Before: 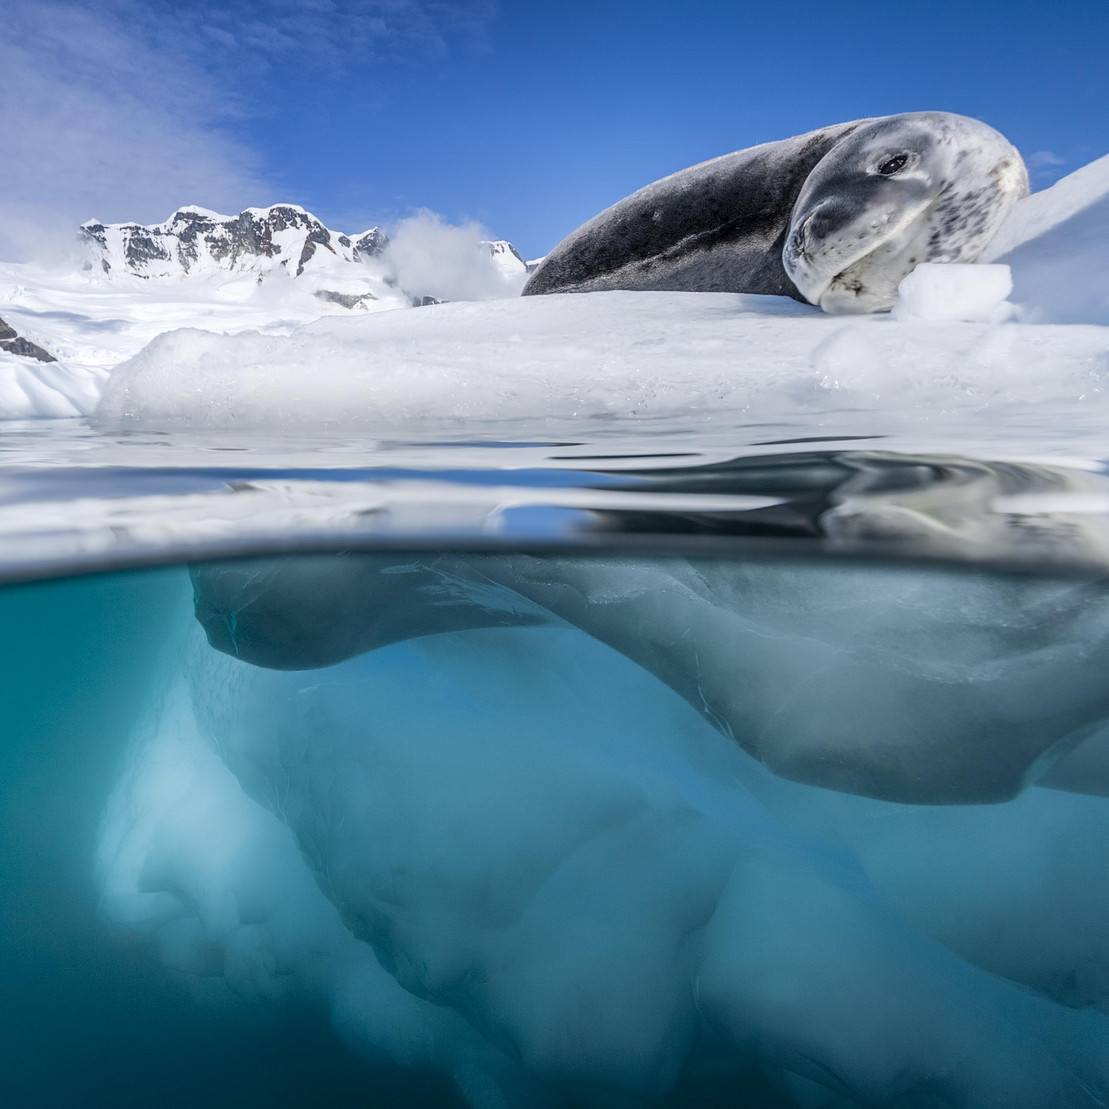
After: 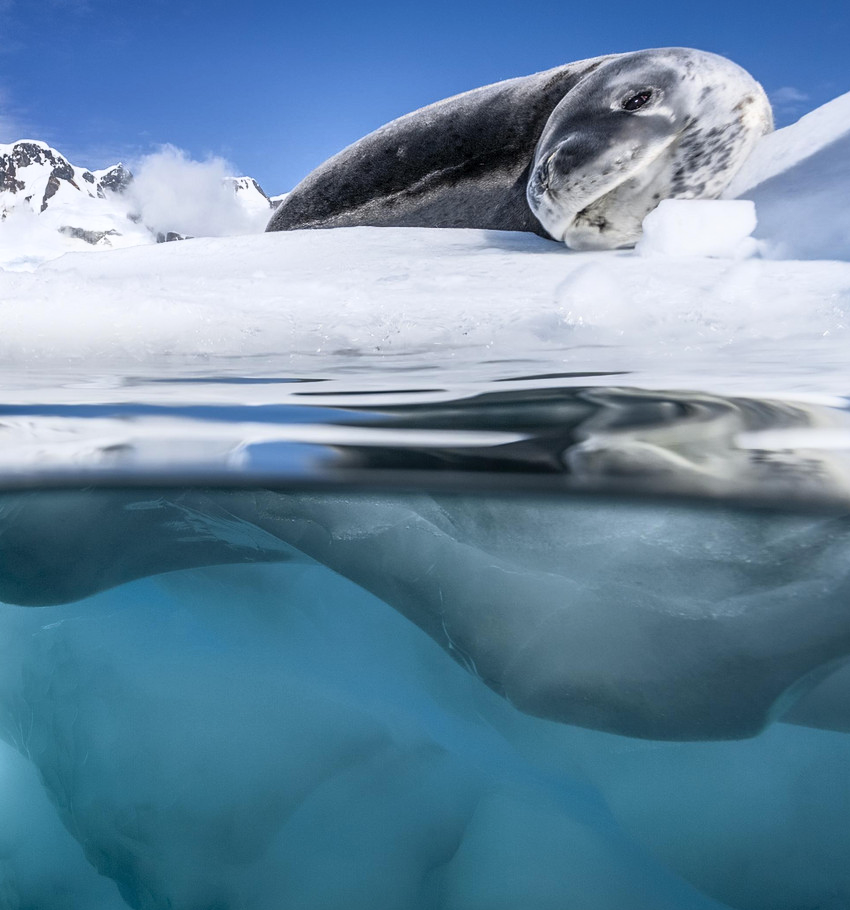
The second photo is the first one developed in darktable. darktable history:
crop: left 23.095%, top 5.827%, bottom 11.854%
color balance: on, module defaults
tone equalizer: on, module defaults
base curve: curves: ch0 [(0, 0) (0.257, 0.25) (0.482, 0.586) (0.757, 0.871) (1, 1)]
